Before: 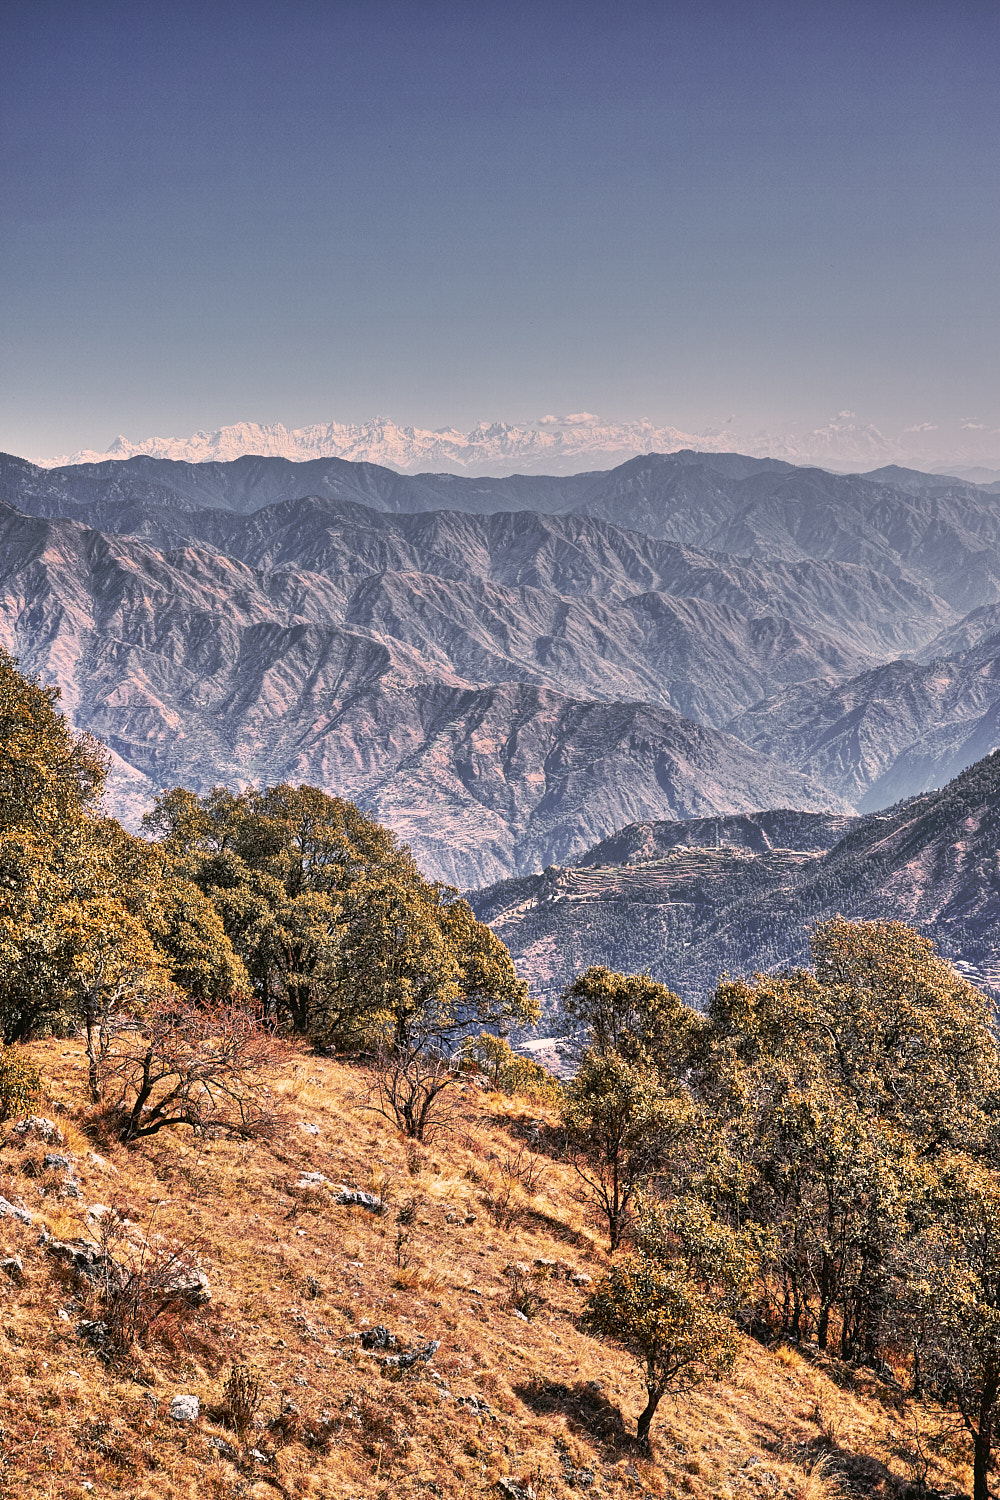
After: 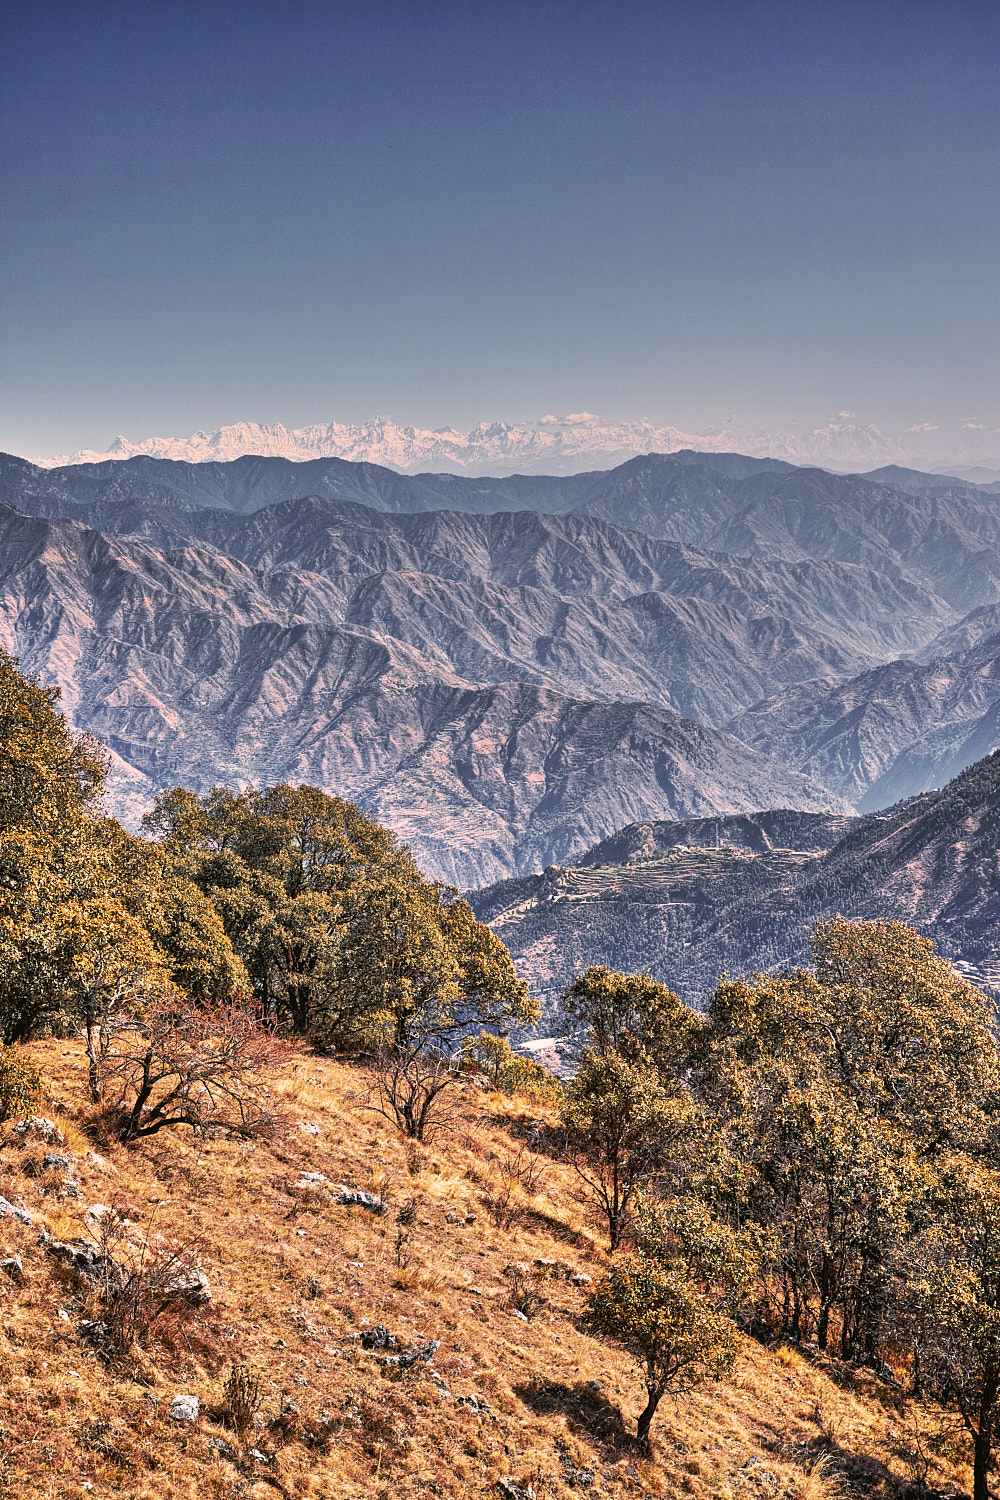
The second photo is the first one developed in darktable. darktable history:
haze removal: on, module defaults
shadows and highlights: shadows -39.99, highlights 62.59, shadows color adjustment 99.13%, highlights color adjustment 0.685%, soften with gaussian
